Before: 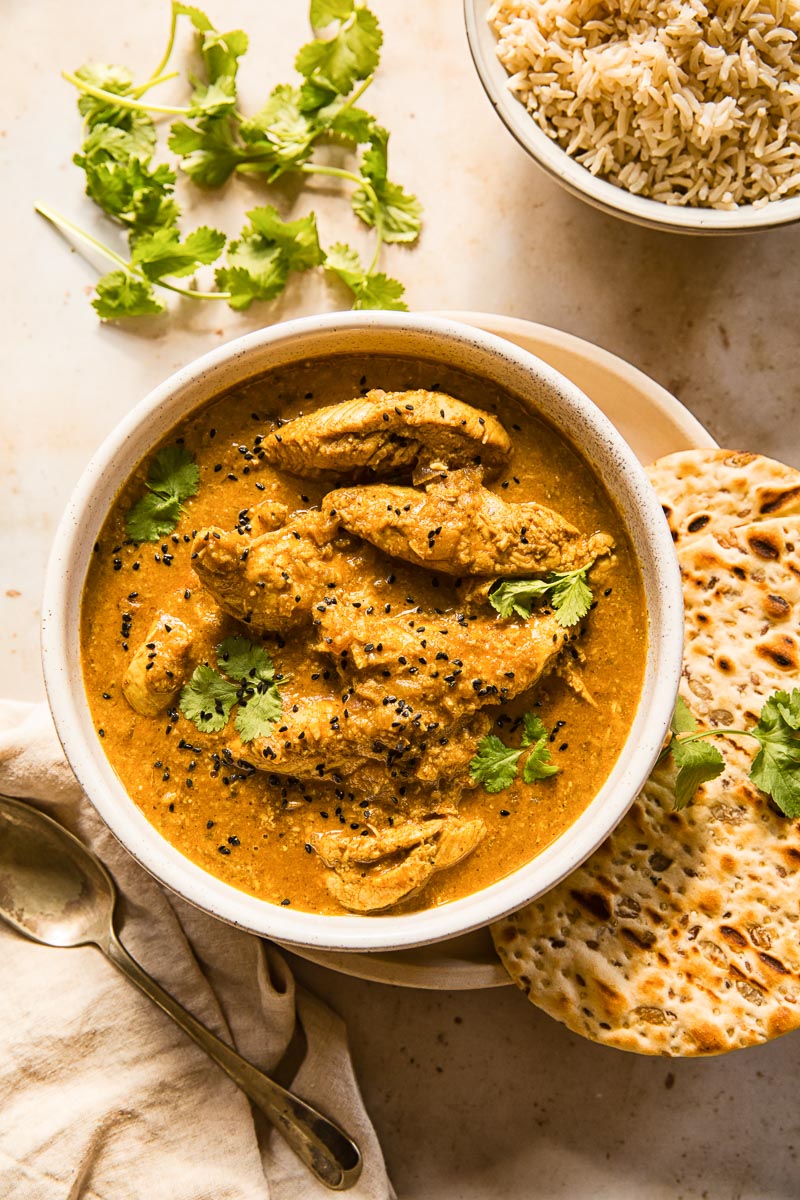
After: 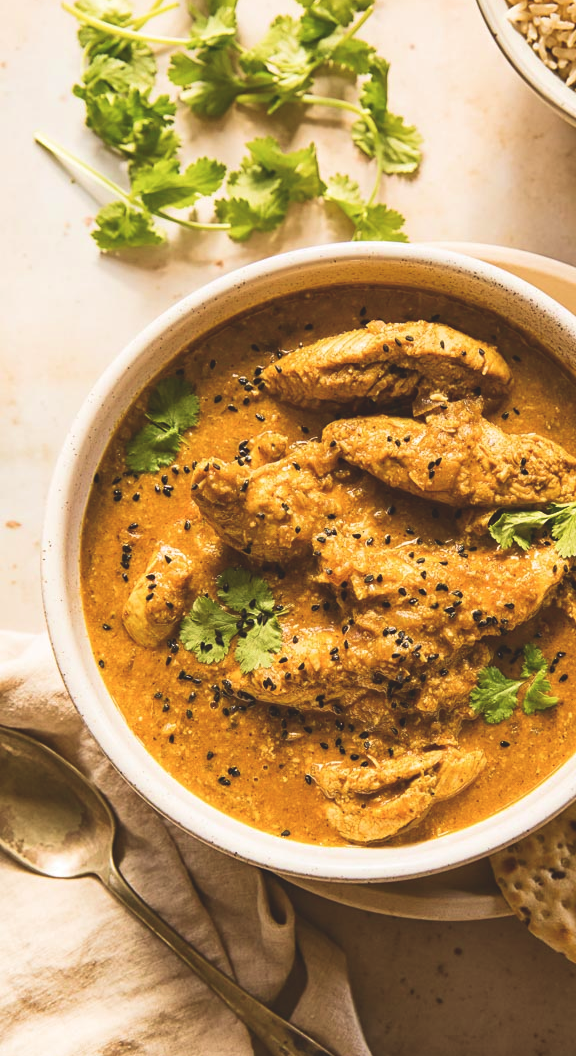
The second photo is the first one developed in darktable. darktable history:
exposure: black level correction -0.015, compensate highlight preservation false
crop: top 5.803%, right 27.864%, bottom 5.804%
velvia: on, module defaults
